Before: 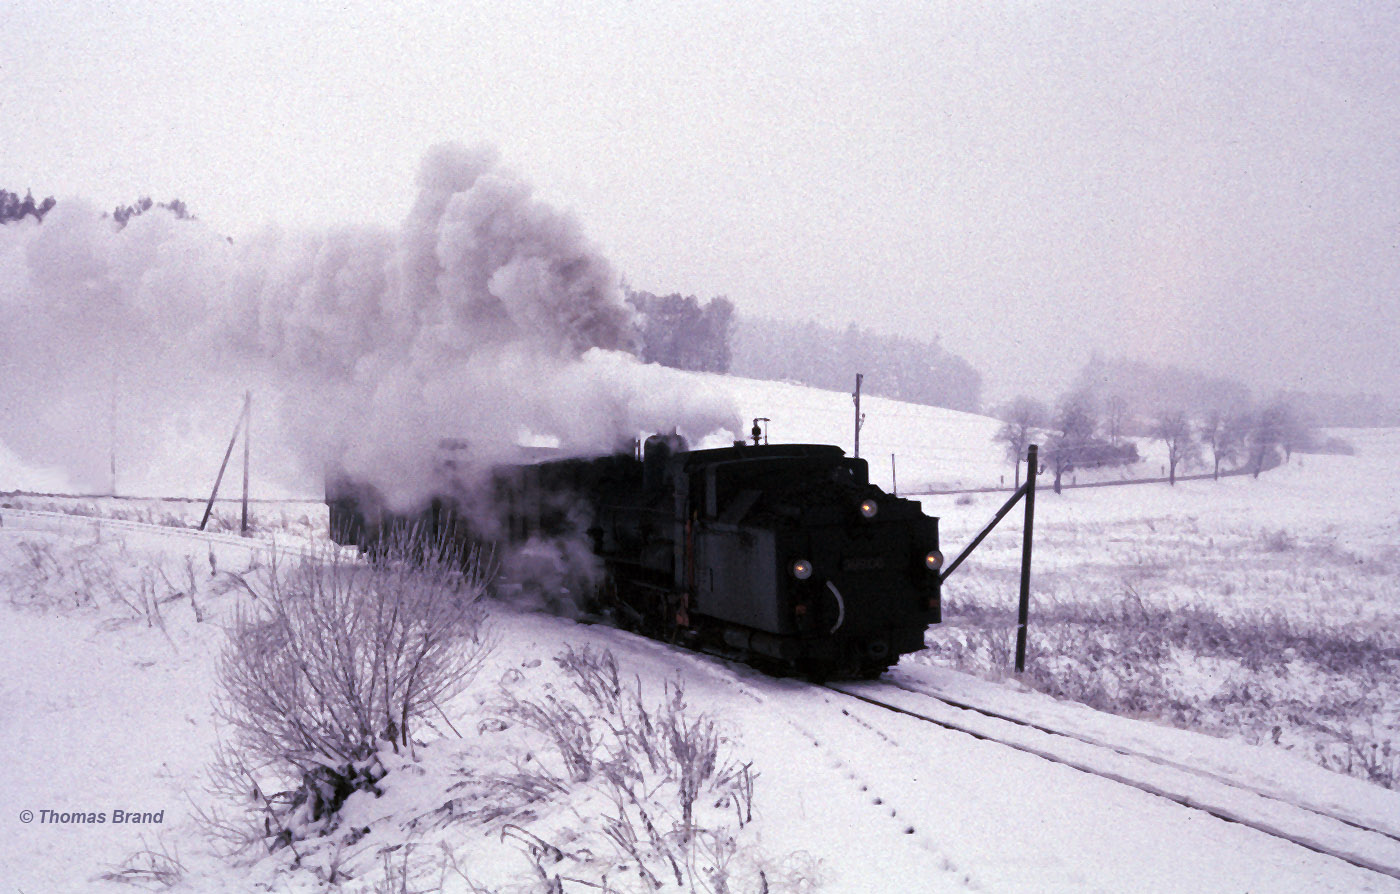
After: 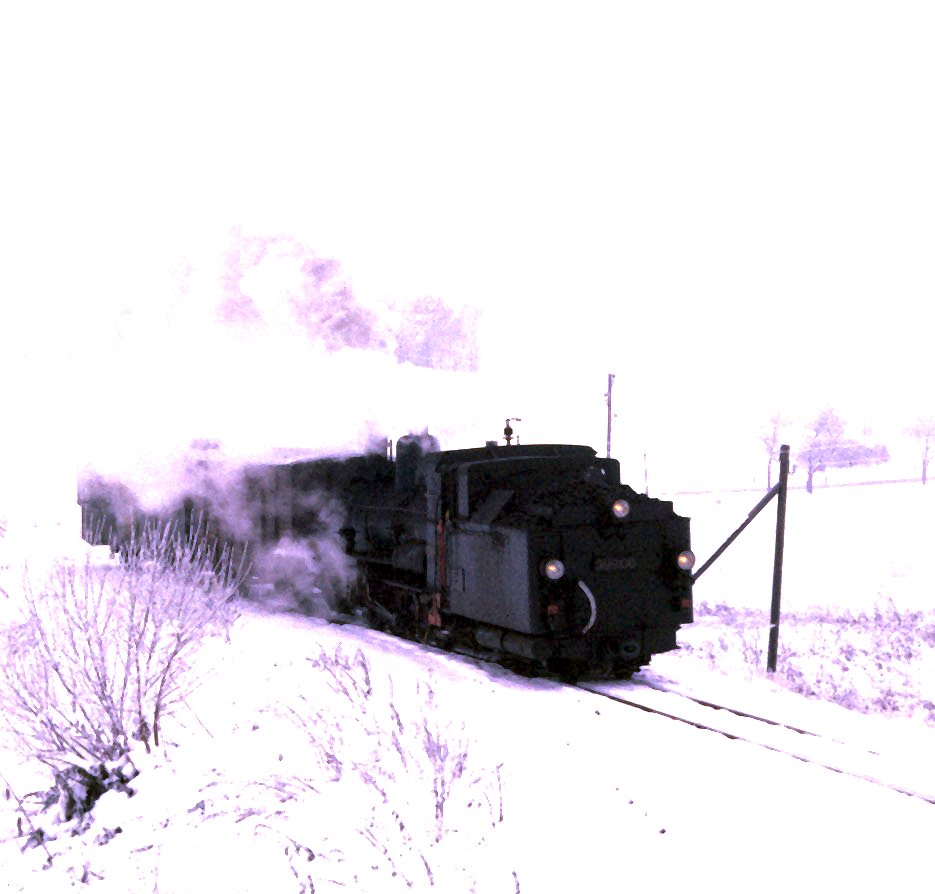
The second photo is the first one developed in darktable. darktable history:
exposure: black level correction 0.001, exposure 1.719 EV, compensate exposure bias true, compensate highlight preservation false
color balance rgb: perceptual saturation grading › global saturation 20%, global vibrance 20%
crop and rotate: left 17.732%, right 15.423%
